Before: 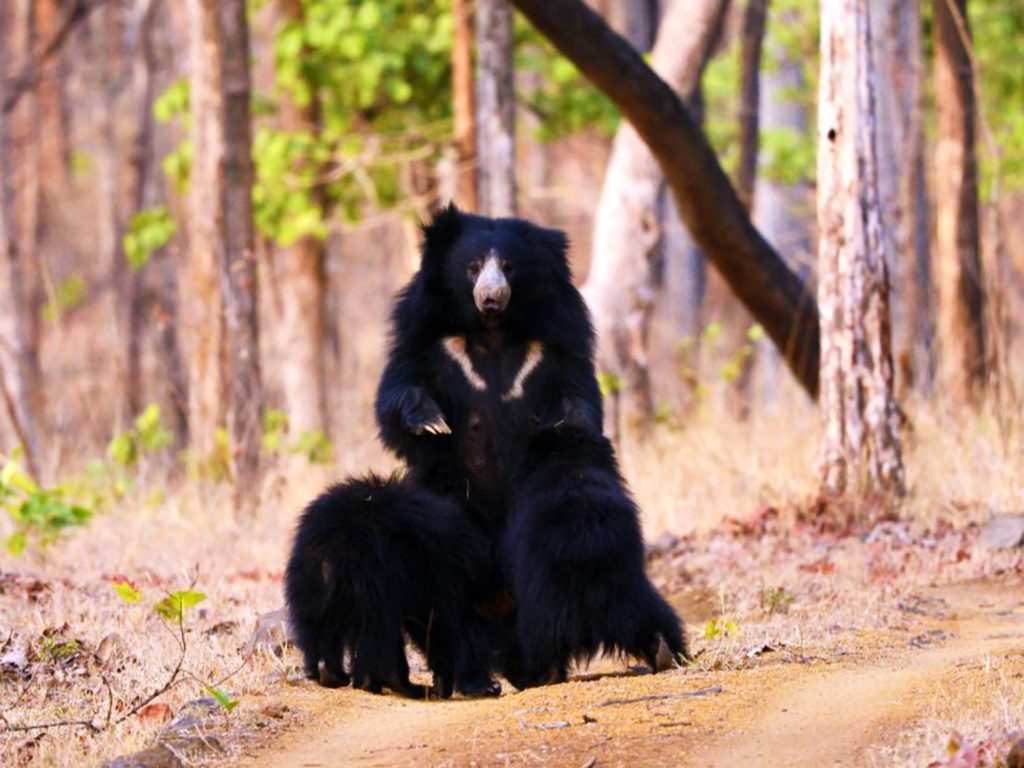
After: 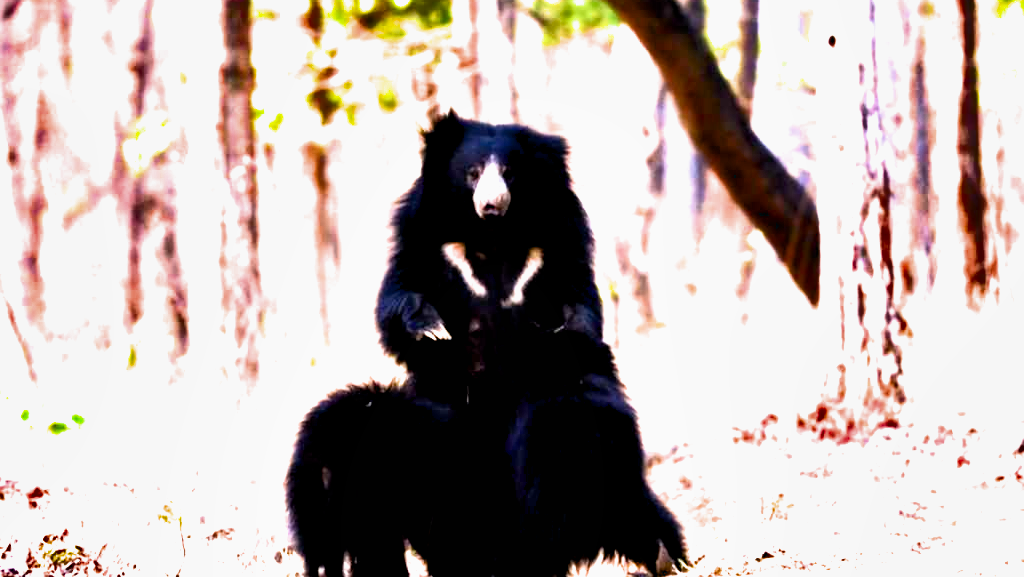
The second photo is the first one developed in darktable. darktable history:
exposure: black level correction 0.009, exposure 1.422 EV, compensate highlight preservation false
filmic rgb: black relative exposure -8.3 EV, white relative exposure 2.2 EV, target white luminance 99.852%, hardness 7.14, latitude 75.4%, contrast 1.32, highlights saturation mix -1.47%, shadows ↔ highlights balance 29.65%
tone equalizer: smoothing diameter 24.97%, edges refinement/feathering 13.68, preserve details guided filter
crop and rotate: top 12.27%, bottom 12.469%
shadows and highlights: shadows 43.62, white point adjustment -1.59, highlights color adjustment 78.89%, soften with gaussian
